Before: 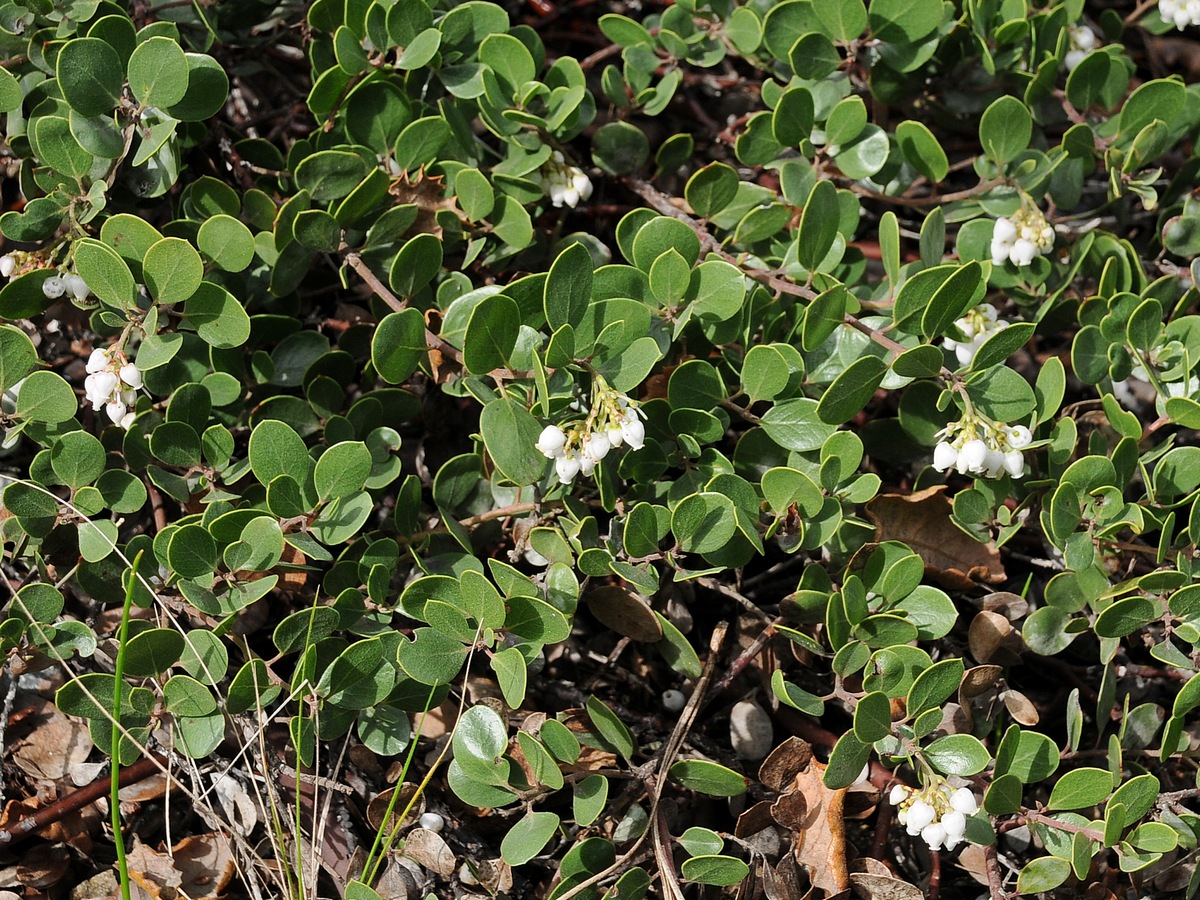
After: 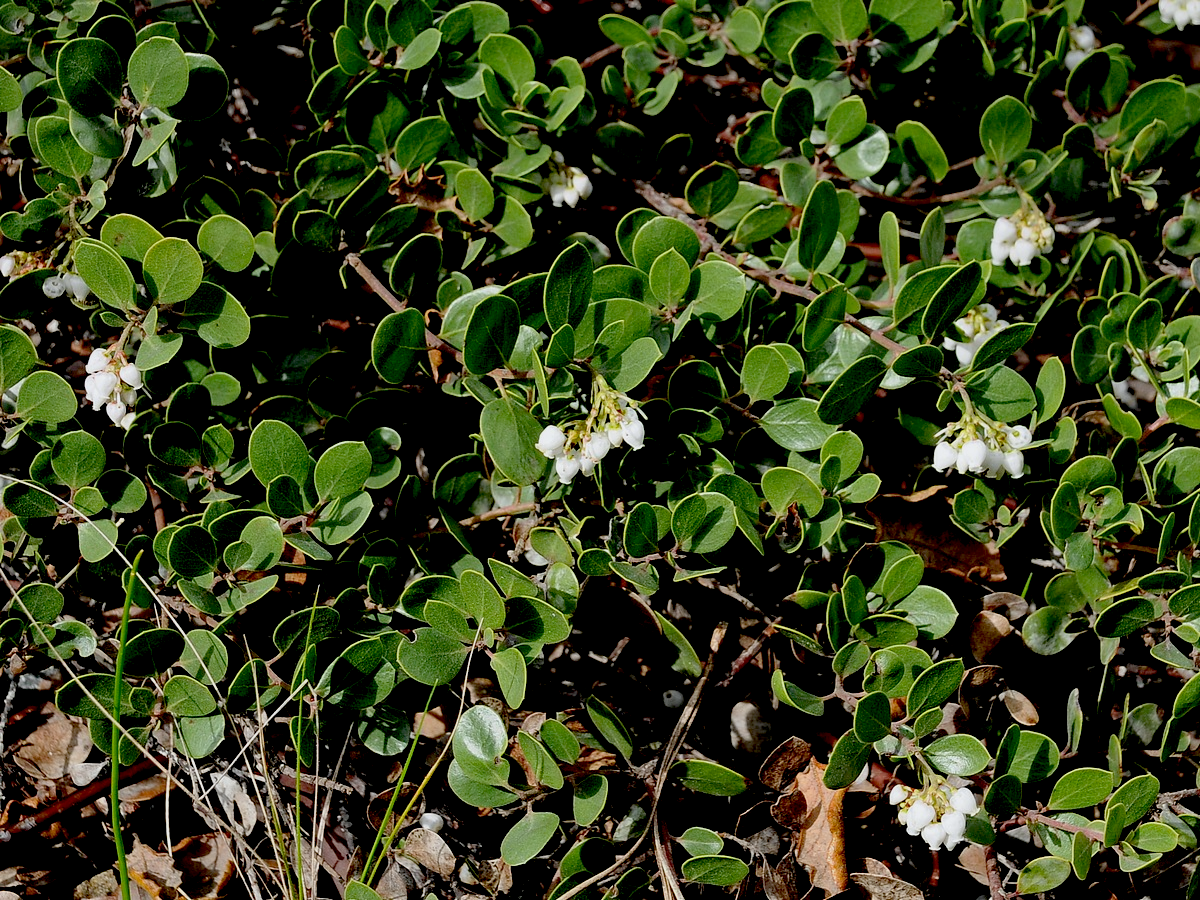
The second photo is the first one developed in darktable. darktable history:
white balance: red 0.986, blue 1.01
exposure: black level correction 0.046, exposure -0.228 EV, compensate highlight preservation false
